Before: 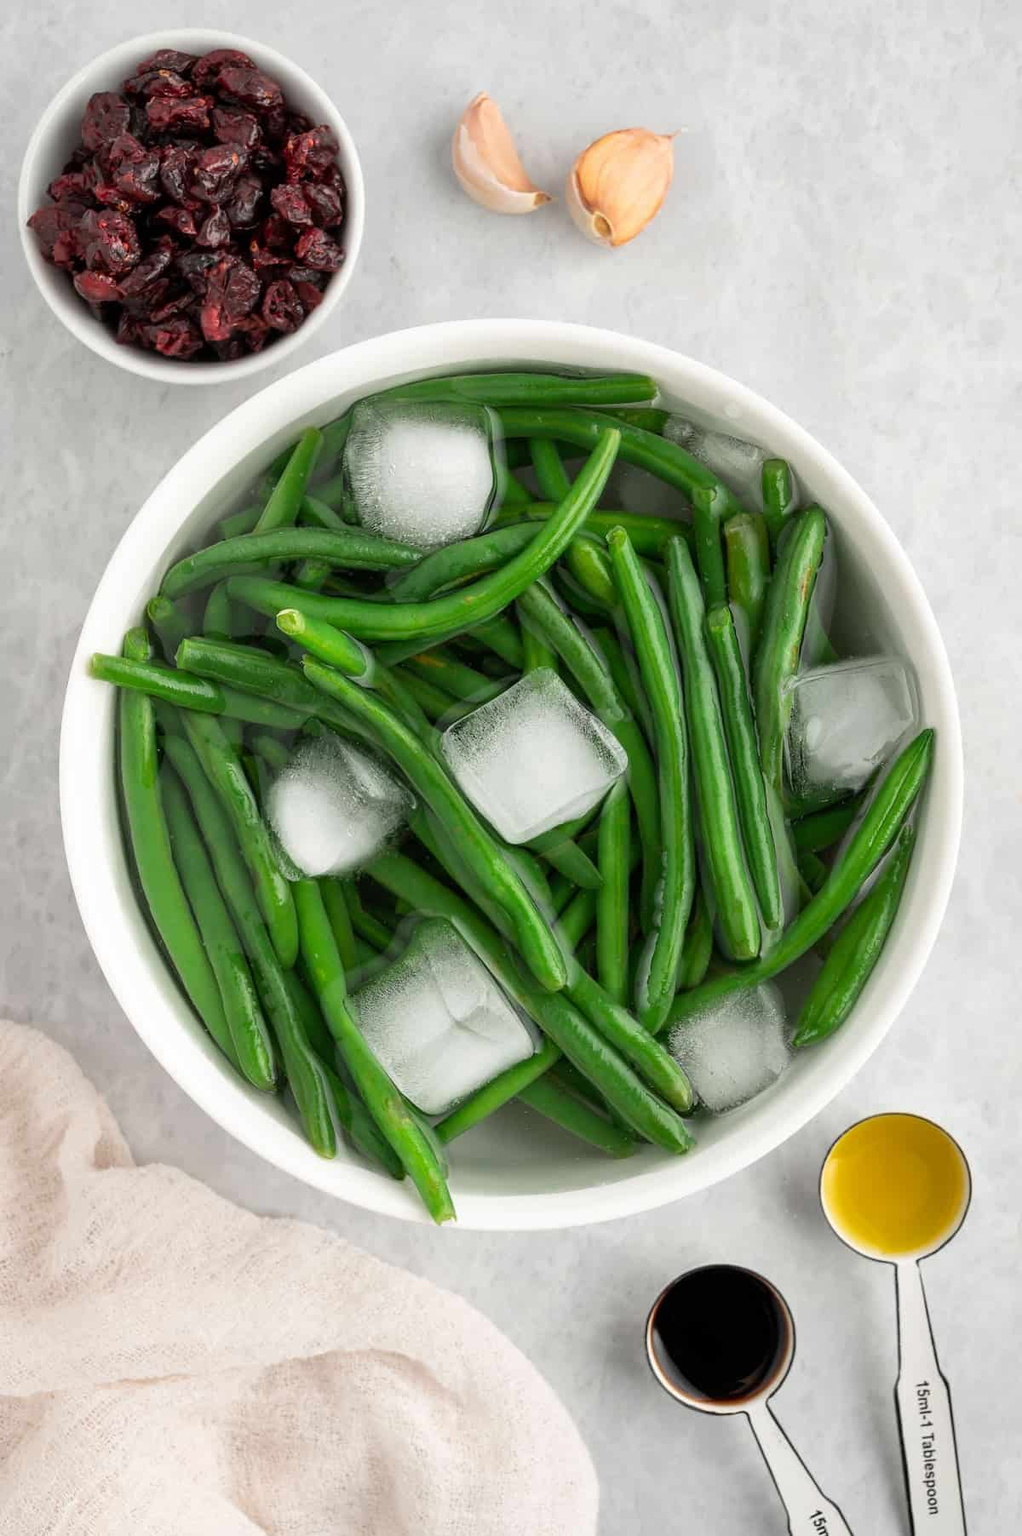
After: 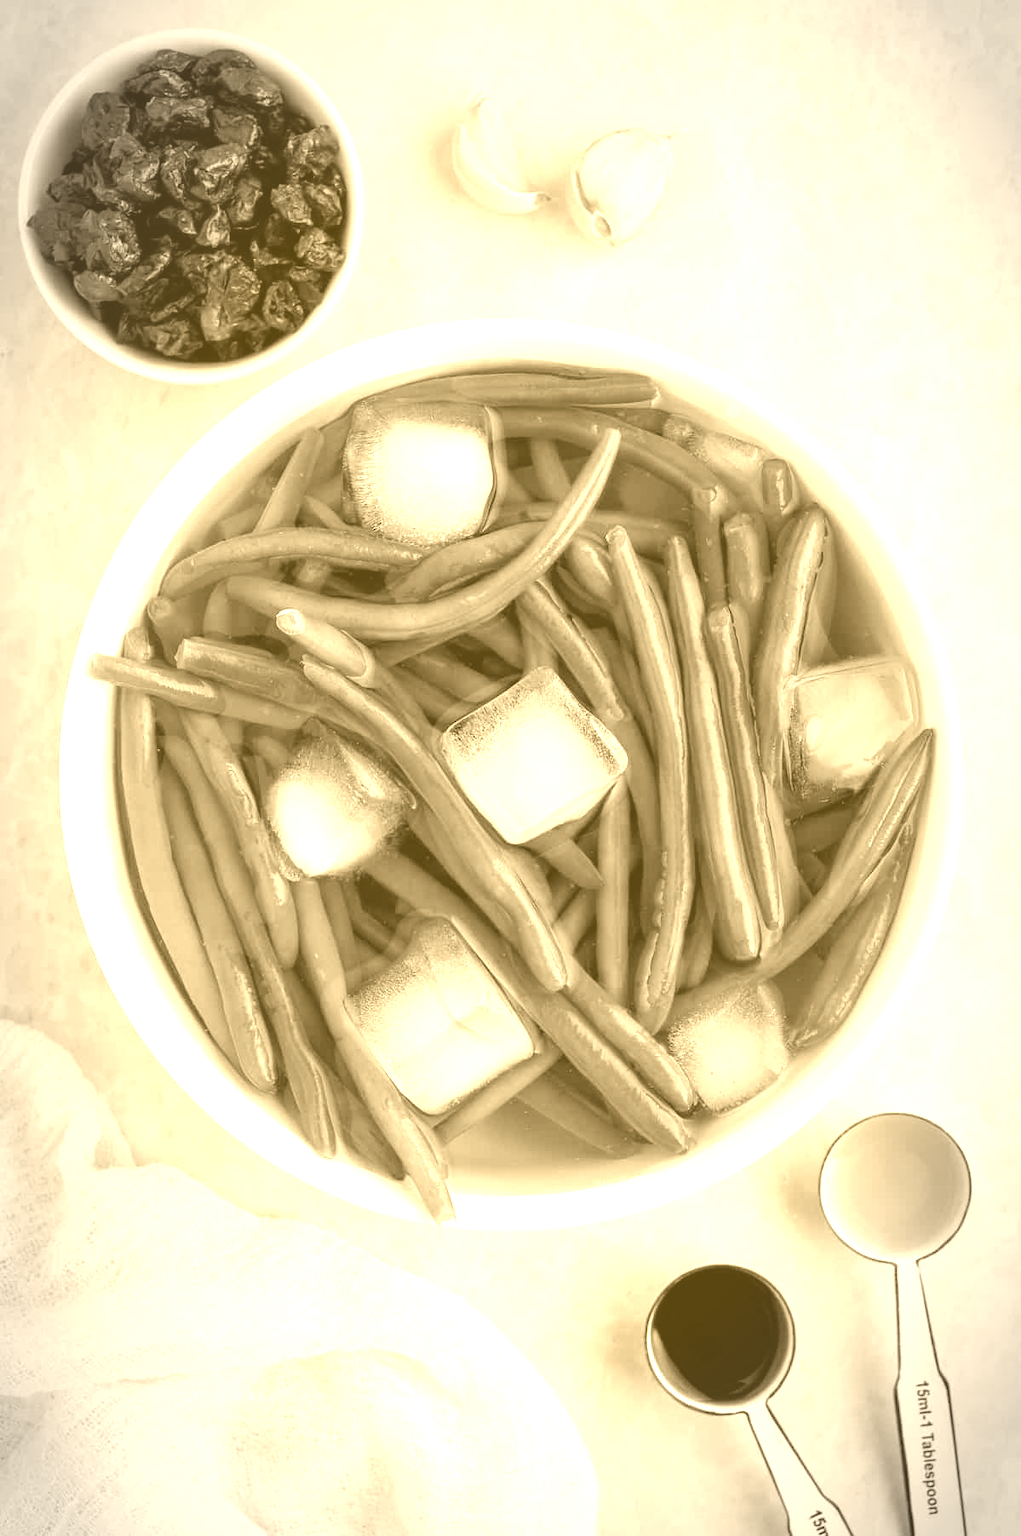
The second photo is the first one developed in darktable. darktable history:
vignetting: automatic ratio true
colorize: hue 36°, source mix 100%
